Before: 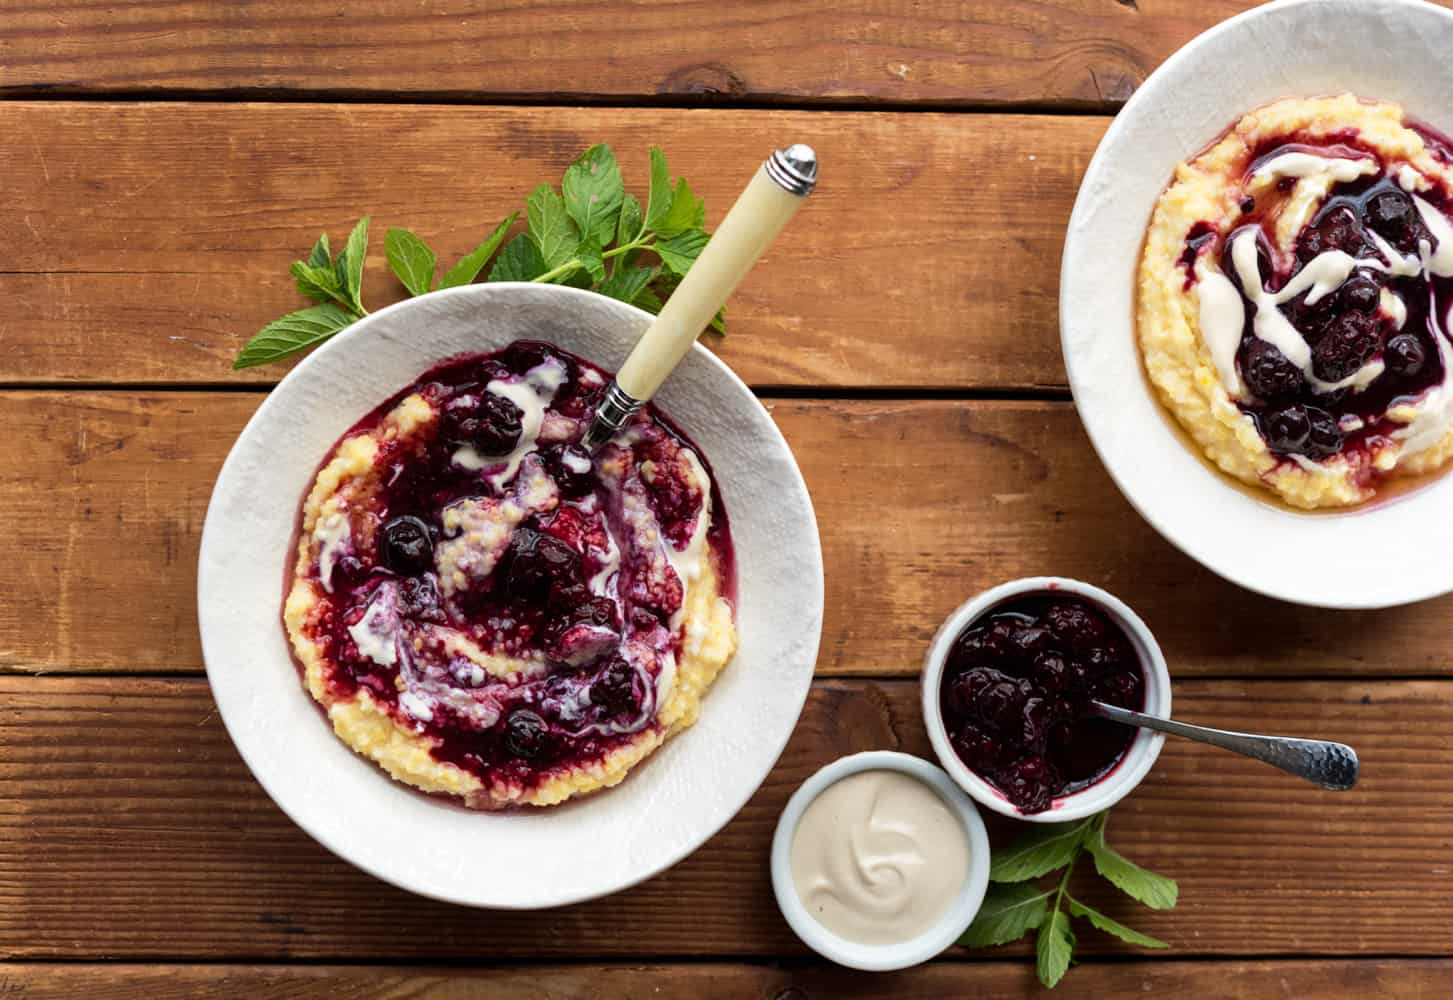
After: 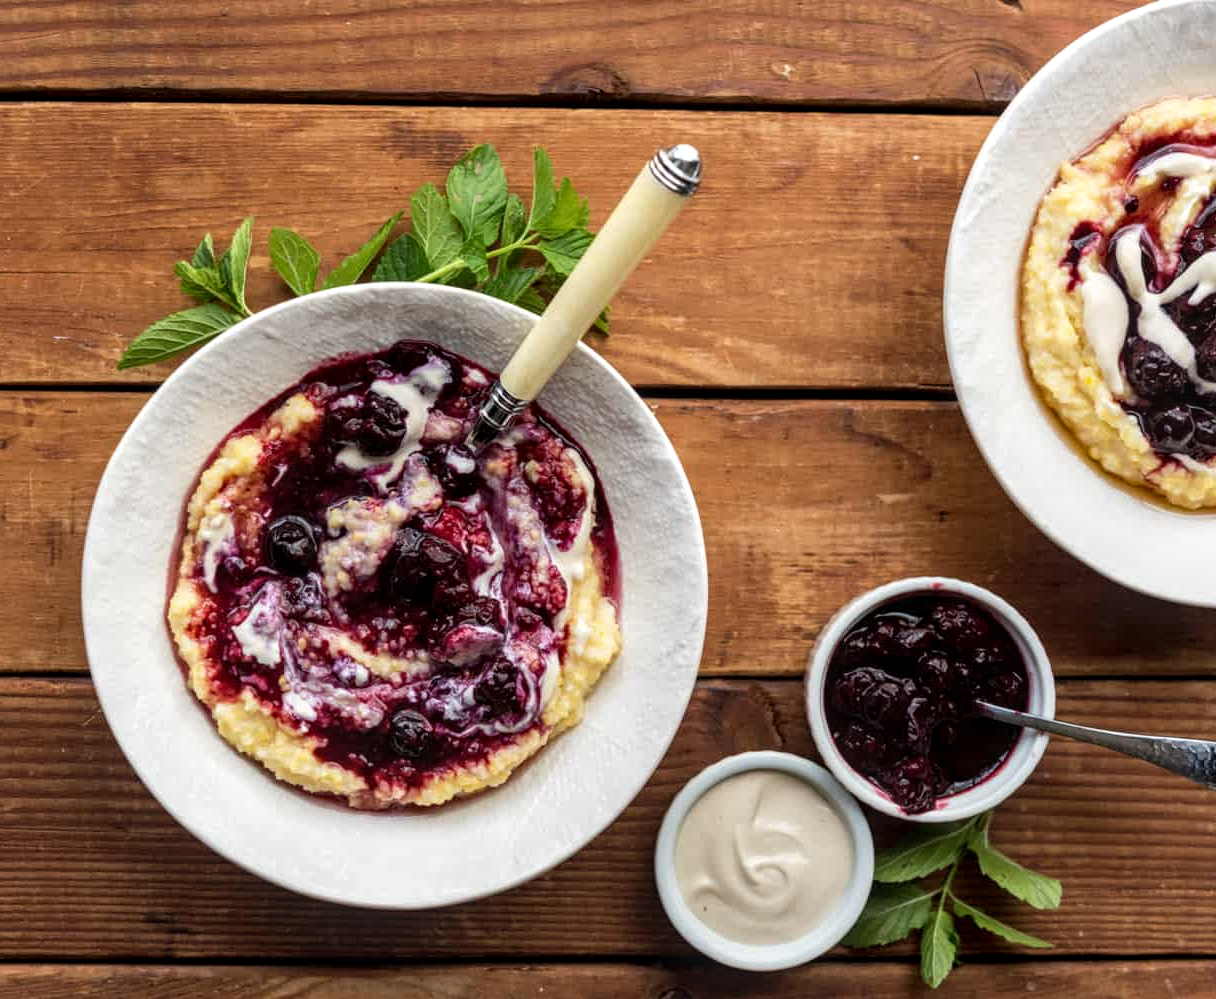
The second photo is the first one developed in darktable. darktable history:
local contrast: detail 130%
crop: left 8.026%, right 7.374%
